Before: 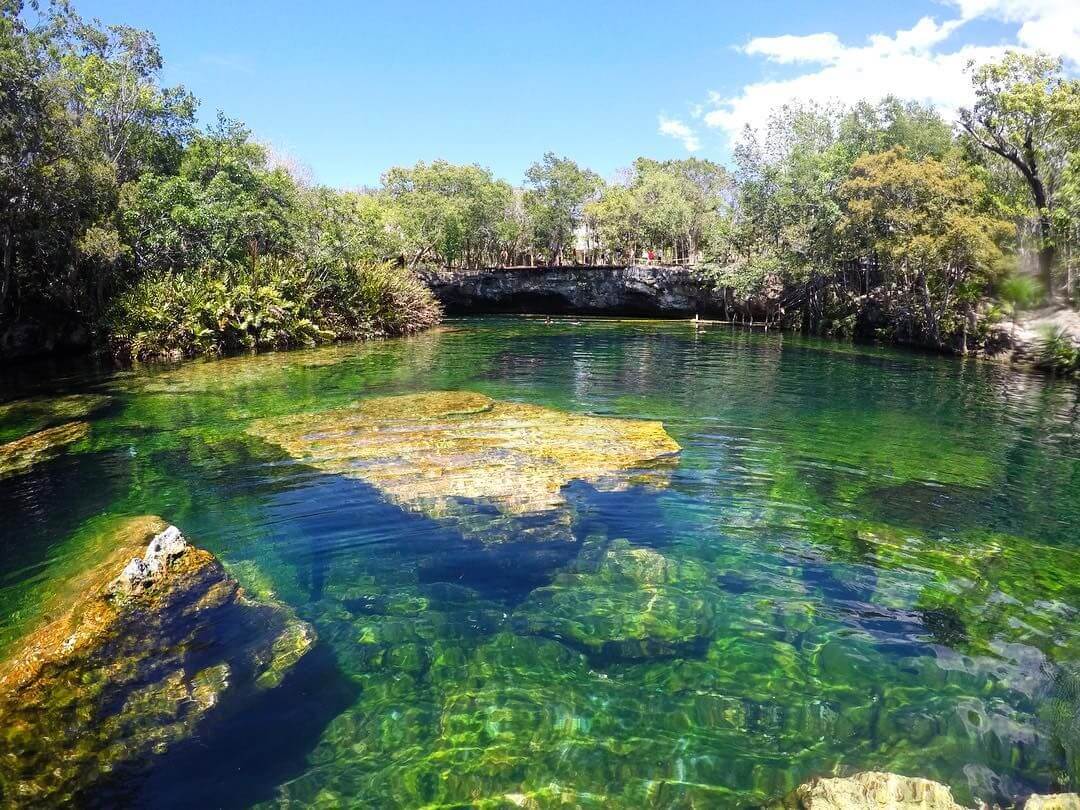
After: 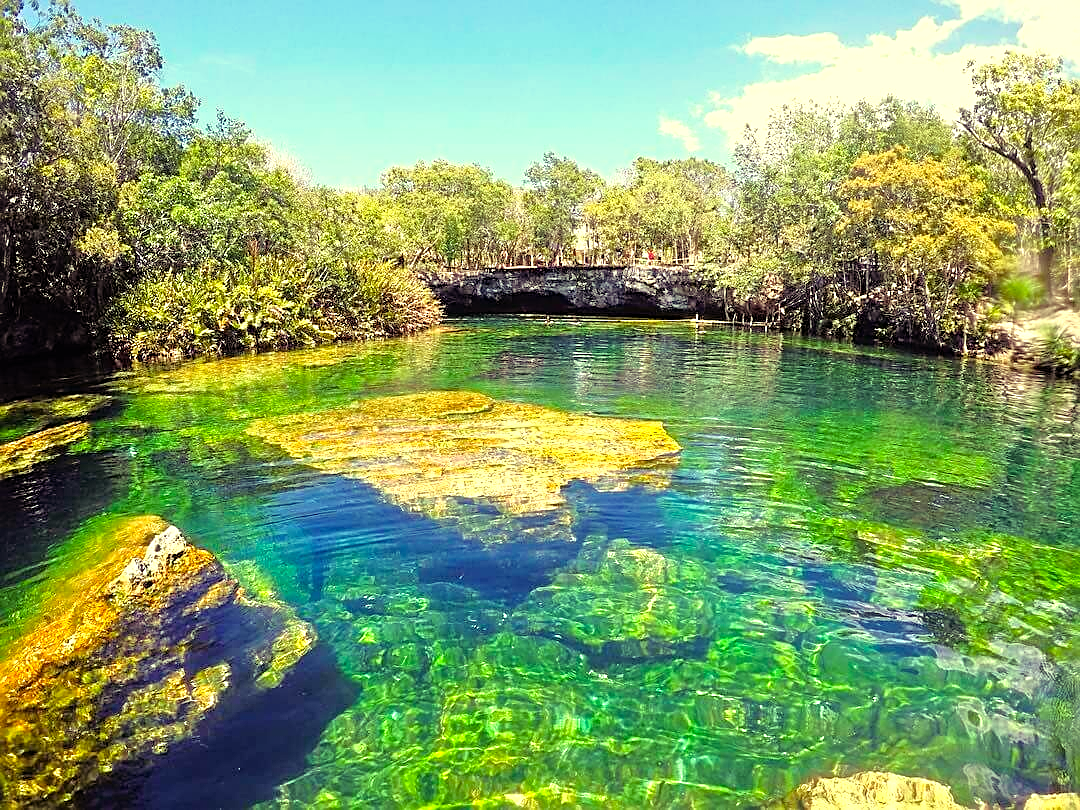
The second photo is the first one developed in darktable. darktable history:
tone equalizer: -7 EV 0.15 EV, -6 EV 0.6 EV, -5 EV 1.15 EV, -4 EV 1.33 EV, -3 EV 1.15 EV, -2 EV 0.6 EV, -1 EV 0.15 EV, mask exposure compensation -0.5 EV
white balance: red 1.123, blue 0.83
sharpen: amount 0.6
color balance rgb: shadows lift › luminance 0.49%, shadows lift › chroma 6.83%, shadows lift › hue 300.29°, power › hue 208.98°, highlights gain › luminance 20.24%, highlights gain › chroma 2.73%, highlights gain › hue 173.85°, perceptual saturation grading › global saturation 18.05%
